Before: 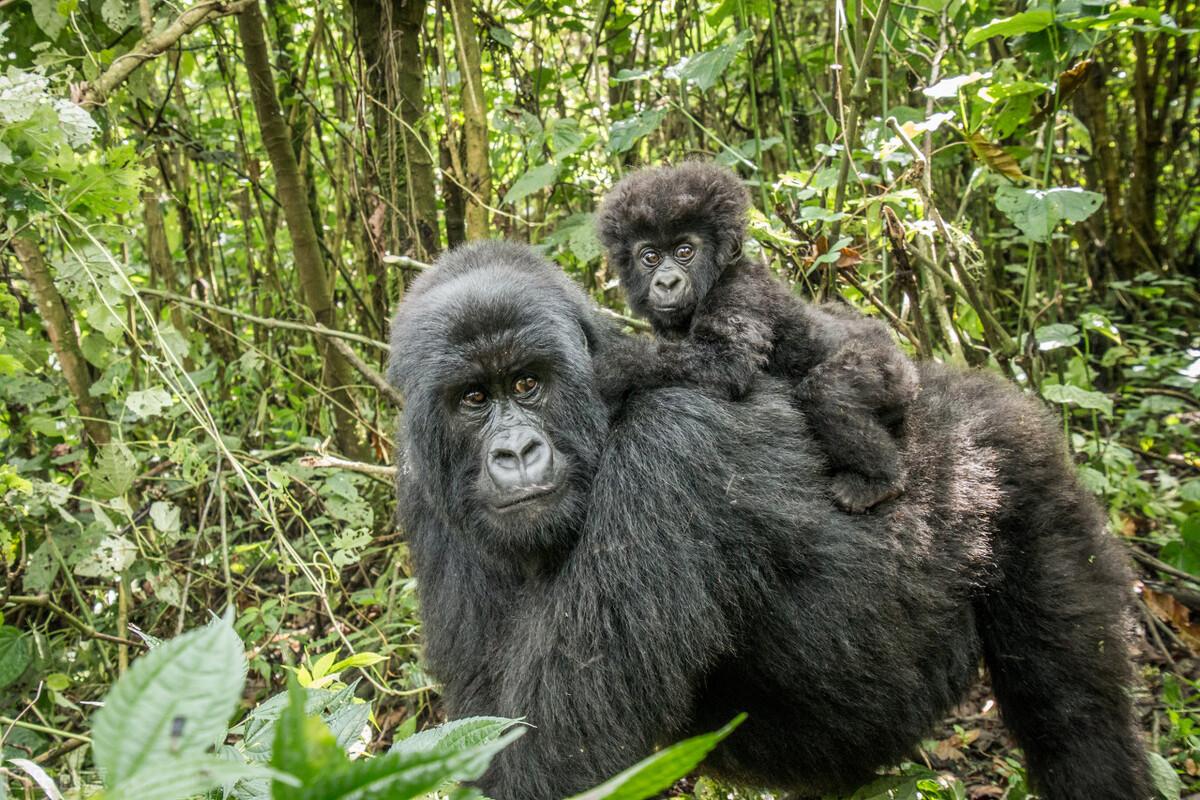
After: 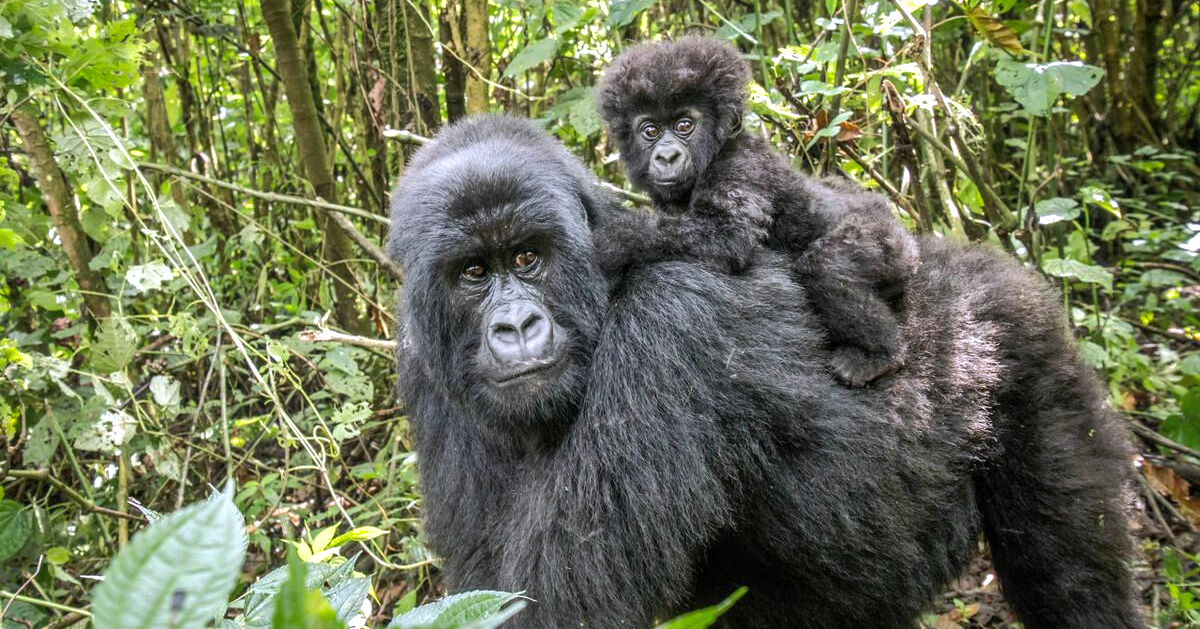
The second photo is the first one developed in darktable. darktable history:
white balance: red 1.004, blue 1.096
shadows and highlights: on, module defaults
tone equalizer: -8 EV -0.417 EV, -7 EV -0.389 EV, -6 EV -0.333 EV, -5 EV -0.222 EV, -3 EV 0.222 EV, -2 EV 0.333 EV, -1 EV 0.389 EV, +0 EV 0.417 EV, edges refinement/feathering 500, mask exposure compensation -1.57 EV, preserve details no
crop and rotate: top 15.774%, bottom 5.506%
